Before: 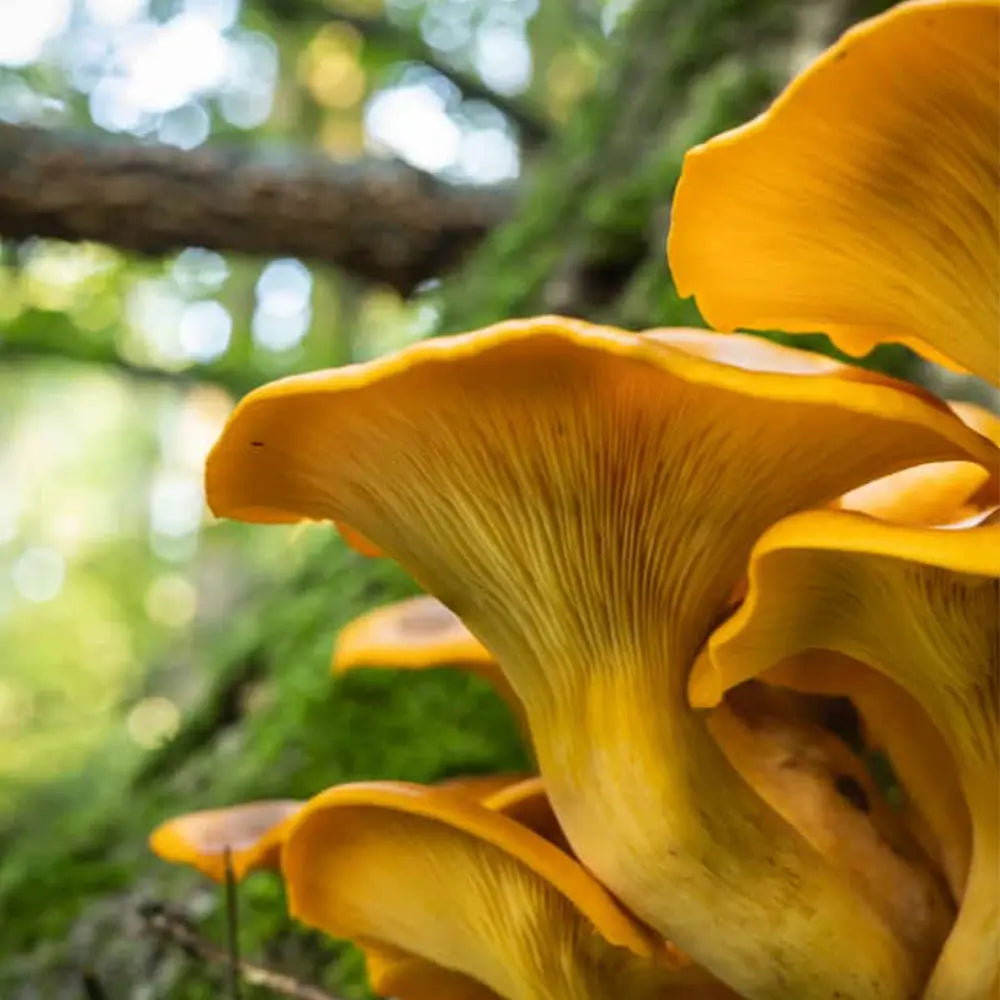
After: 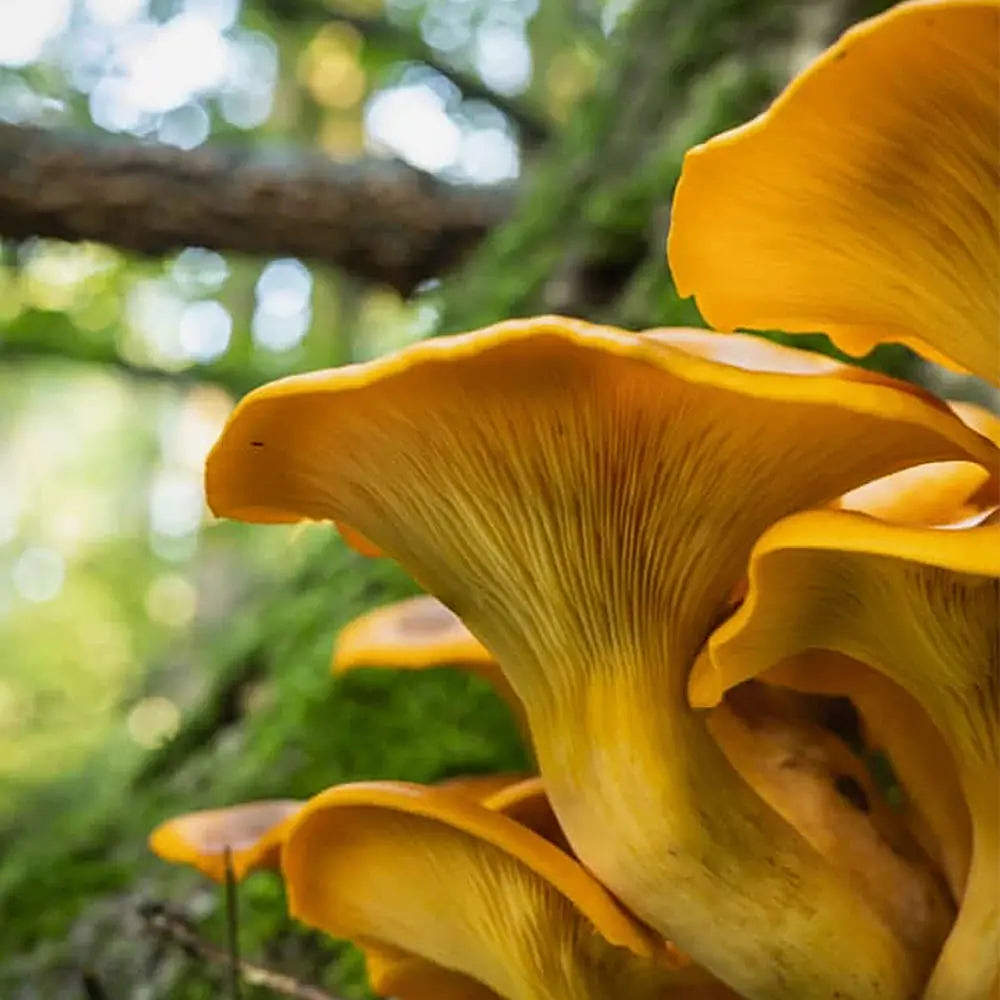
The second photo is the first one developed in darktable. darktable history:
sharpen: on, module defaults
exposure: exposure -0.114 EV, compensate highlight preservation false
